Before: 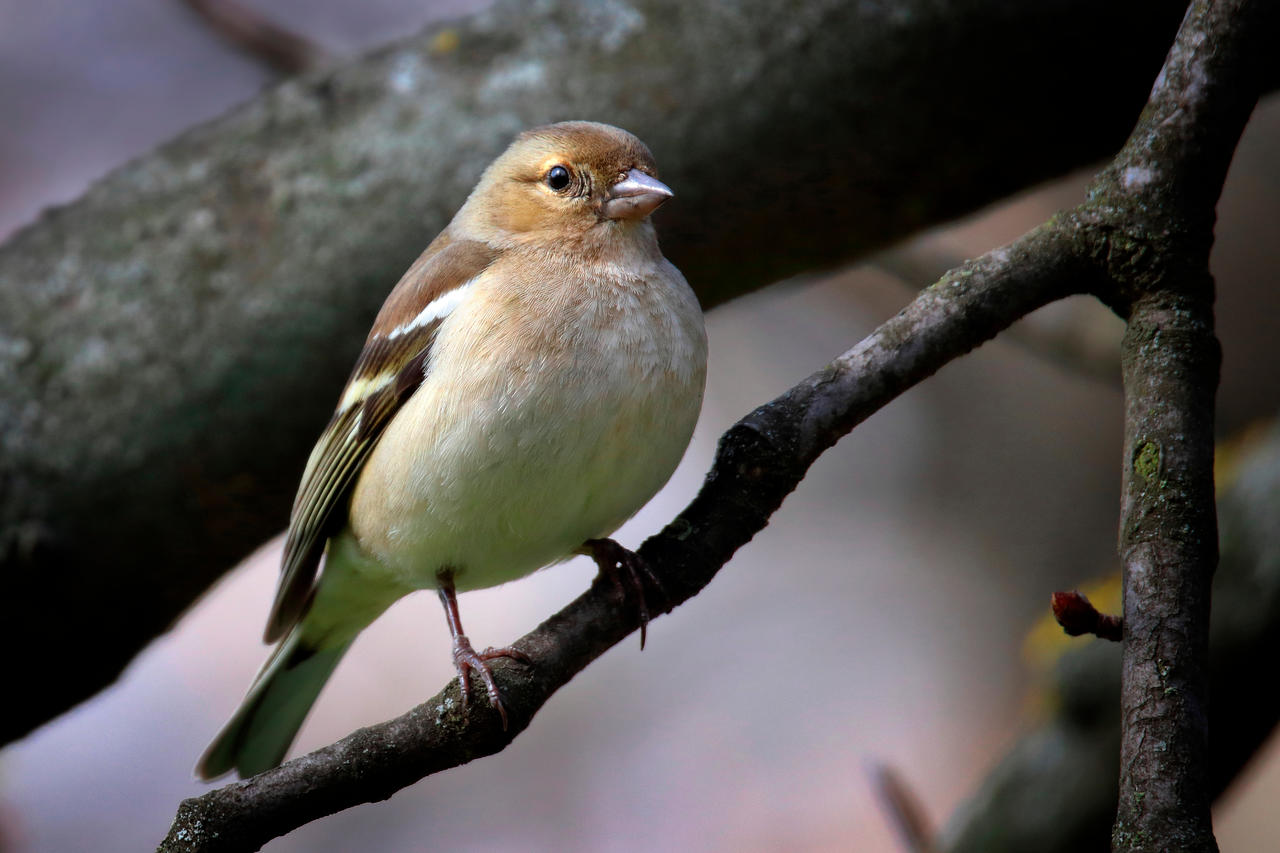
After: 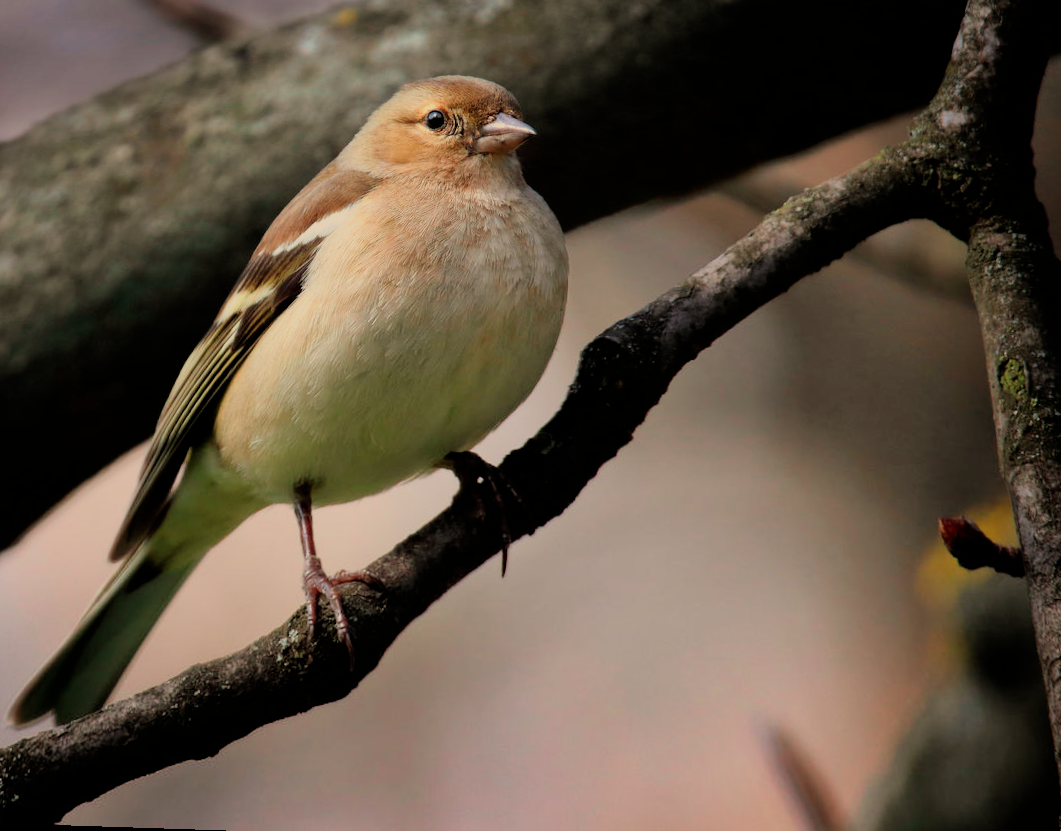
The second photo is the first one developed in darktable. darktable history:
rotate and perspective: rotation 0.72°, lens shift (vertical) -0.352, lens shift (horizontal) -0.051, crop left 0.152, crop right 0.859, crop top 0.019, crop bottom 0.964
white balance: red 1.123, blue 0.83
filmic rgb: black relative exposure -7.65 EV, white relative exposure 4.56 EV, hardness 3.61
